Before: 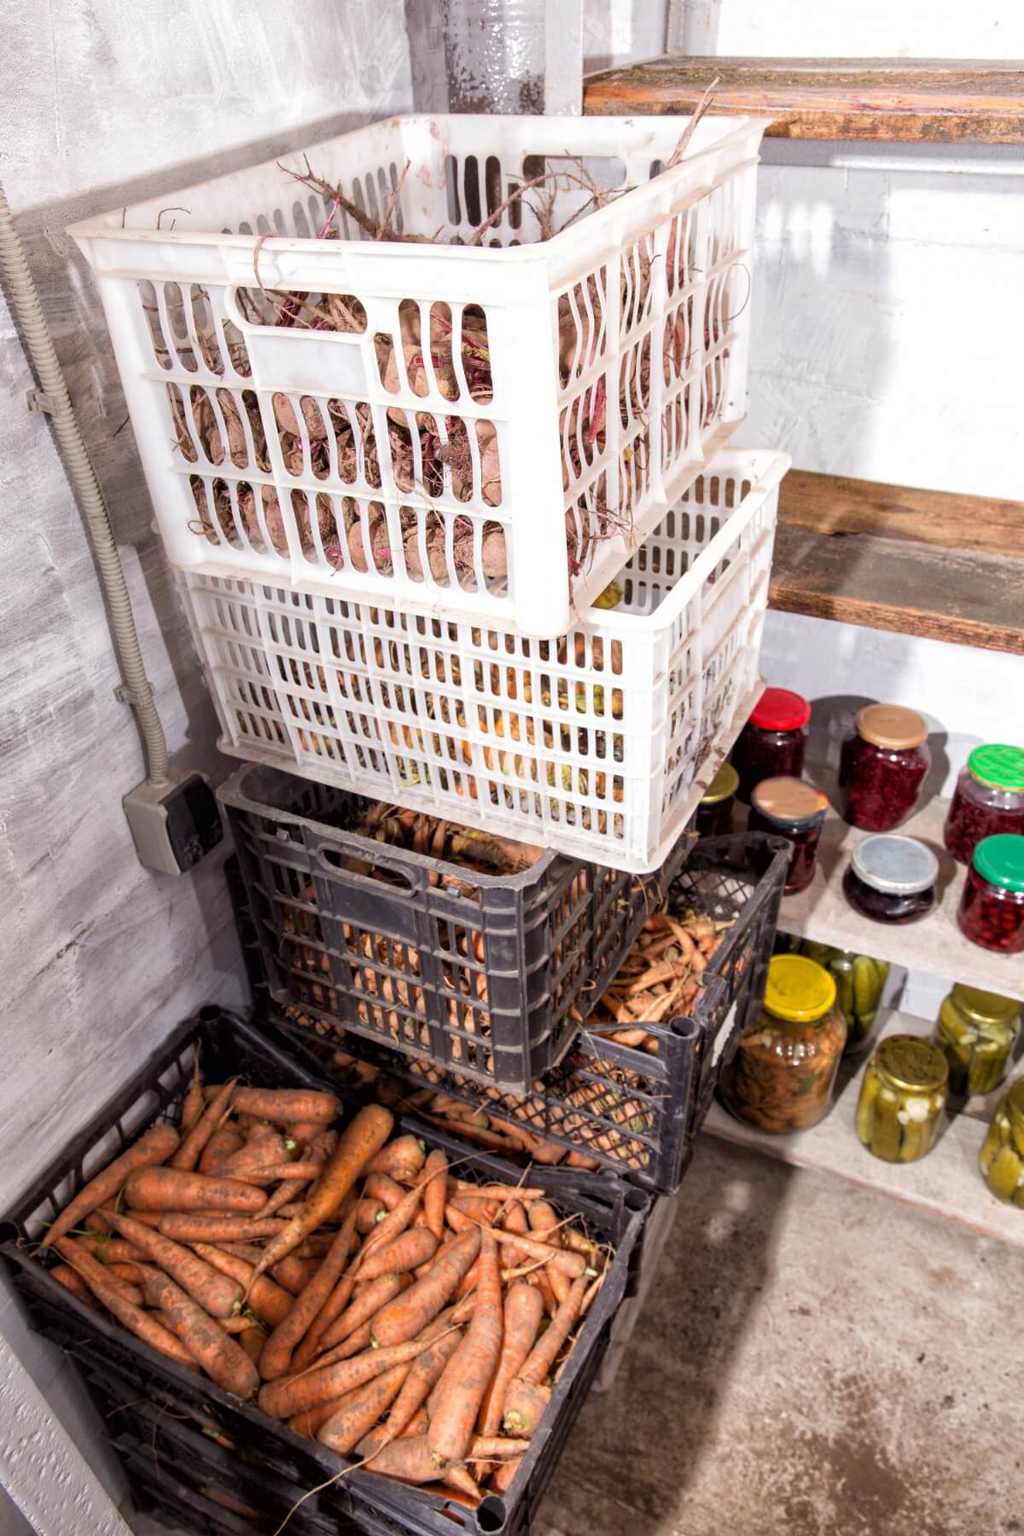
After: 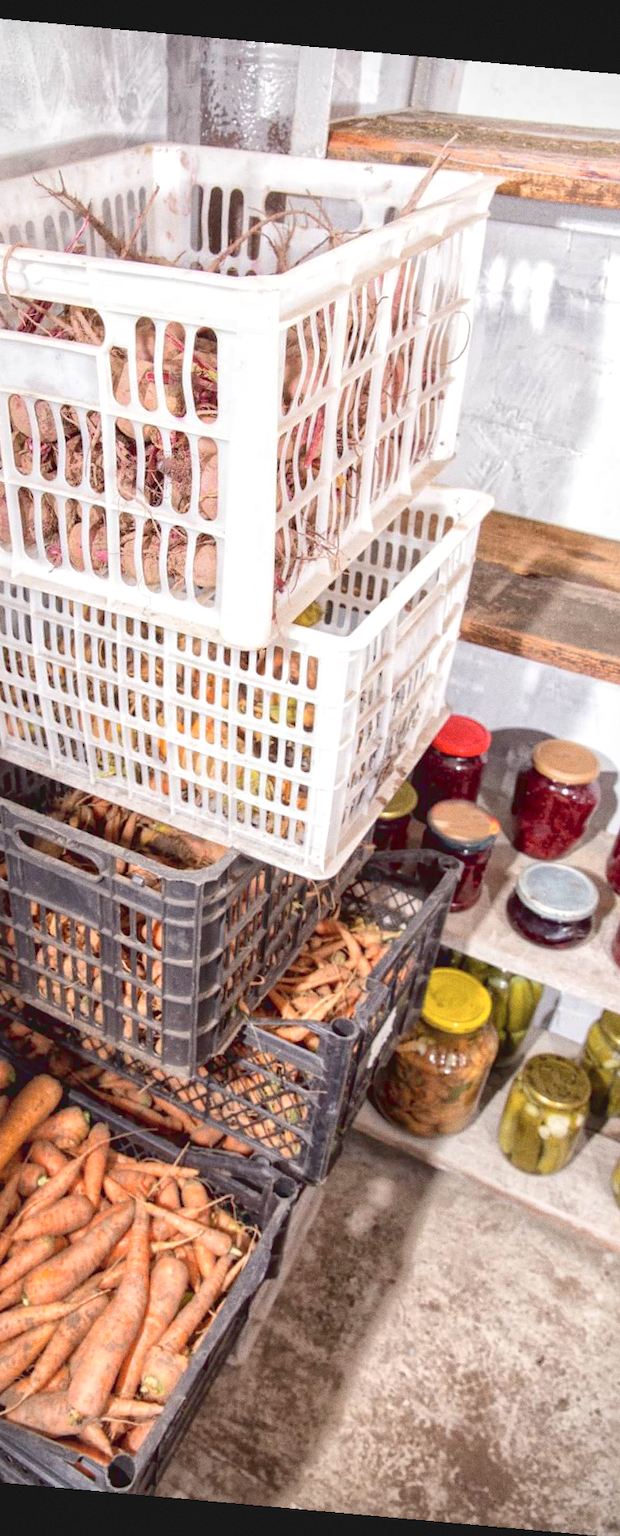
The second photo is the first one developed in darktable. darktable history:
local contrast: mode bilateral grid, contrast 10, coarseness 25, detail 110%, midtone range 0.2
rotate and perspective: rotation 5.12°, automatic cropping off
vignetting: fall-off radius 60.92%
tone curve: curves: ch0 [(0, 0.068) (1, 0.961)], color space Lab, linked channels, preserve colors none
grain: on, module defaults
crop: left 31.458%, top 0%, right 11.876%
global tonemap: drago (1, 100), detail 1
